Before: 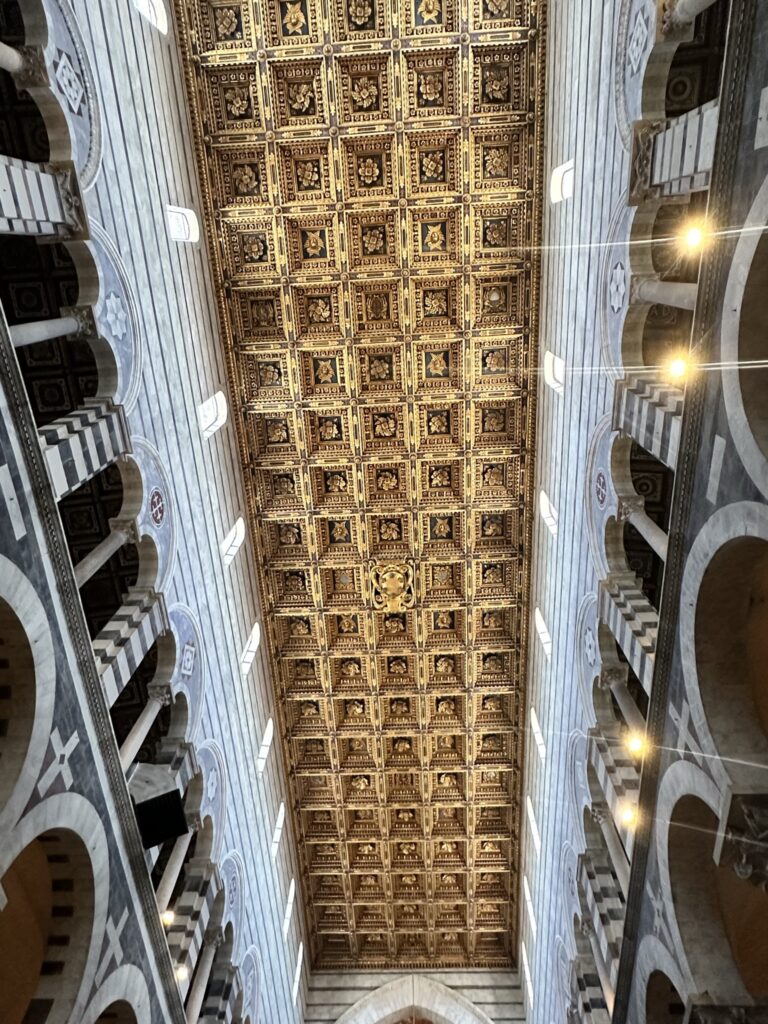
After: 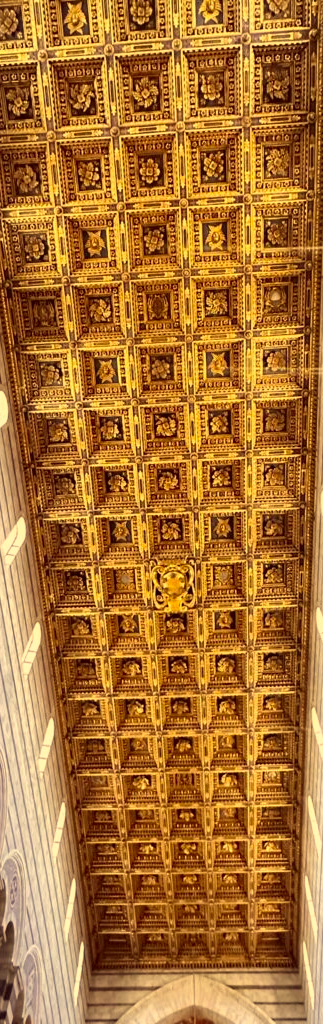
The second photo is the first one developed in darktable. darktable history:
crop: left 28.583%, right 29.231%
color correction: highlights a* 10.12, highlights b* 39.04, shadows a* 14.62, shadows b* 3.37
